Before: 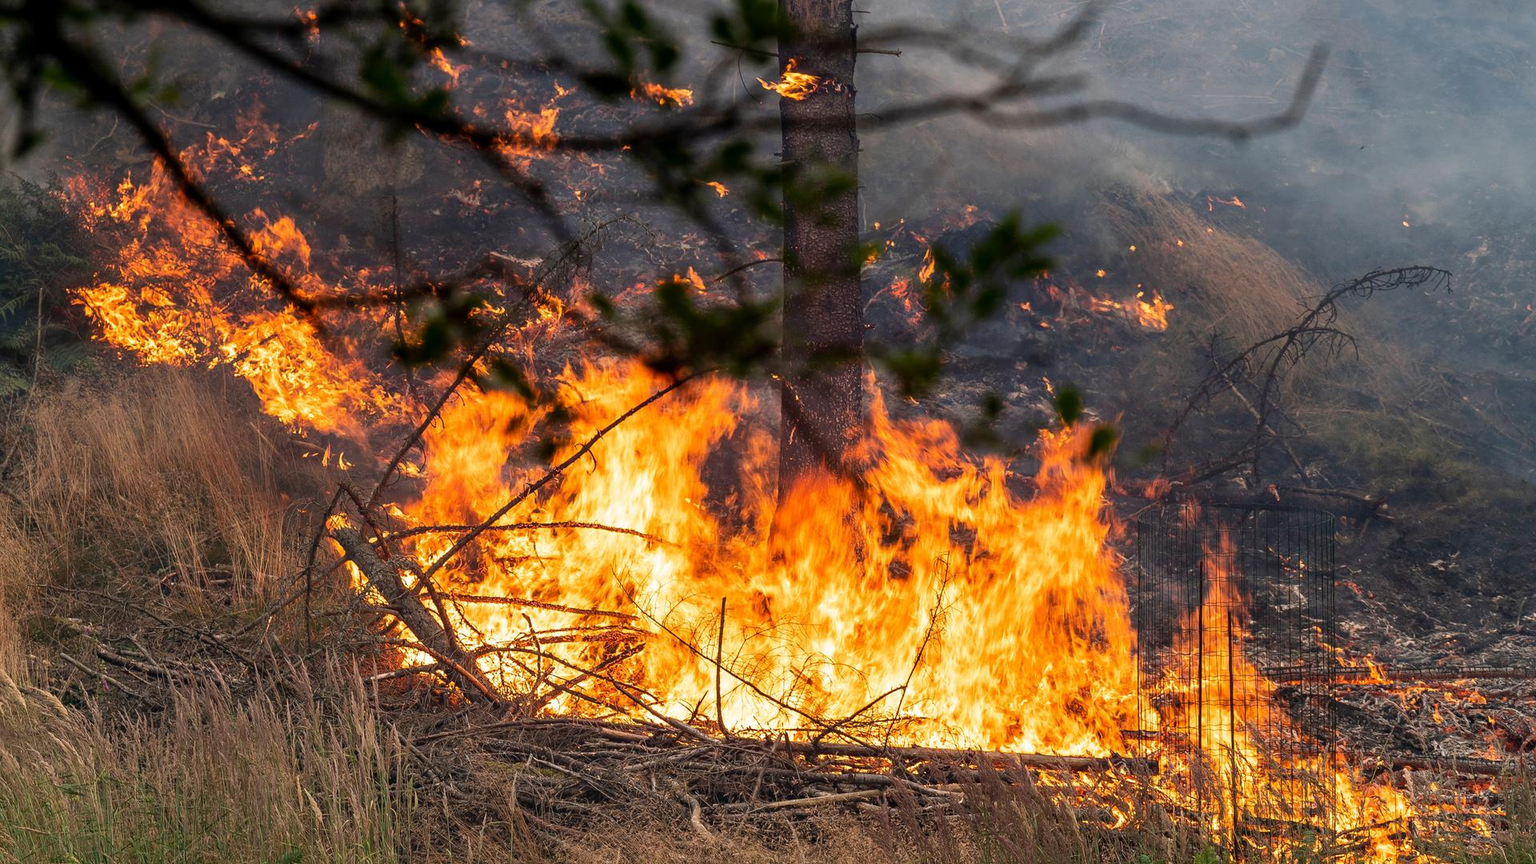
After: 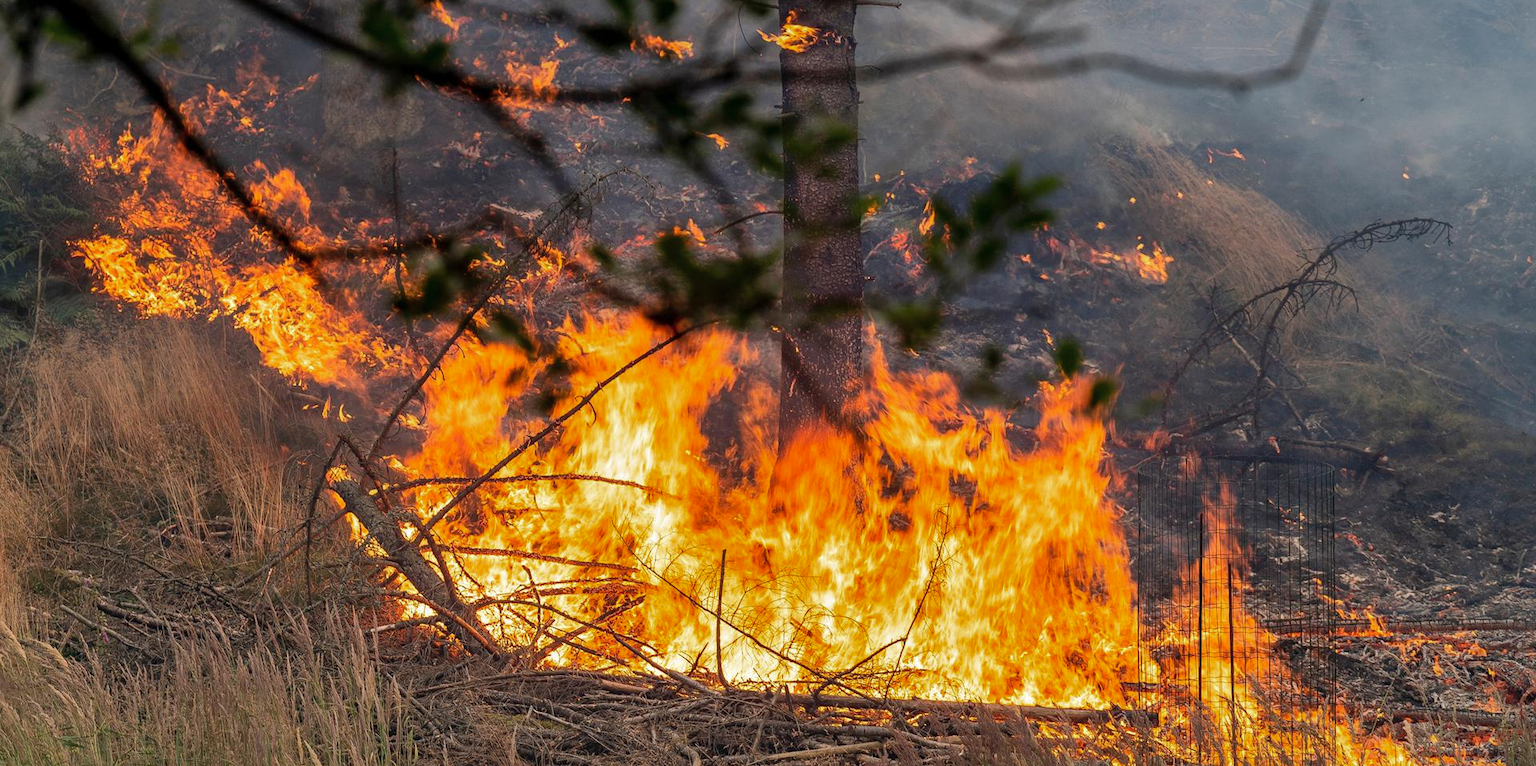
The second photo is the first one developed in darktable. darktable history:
shadows and highlights: shadows 40, highlights -60
tone equalizer: on, module defaults
crop and rotate: top 5.609%, bottom 5.609%
